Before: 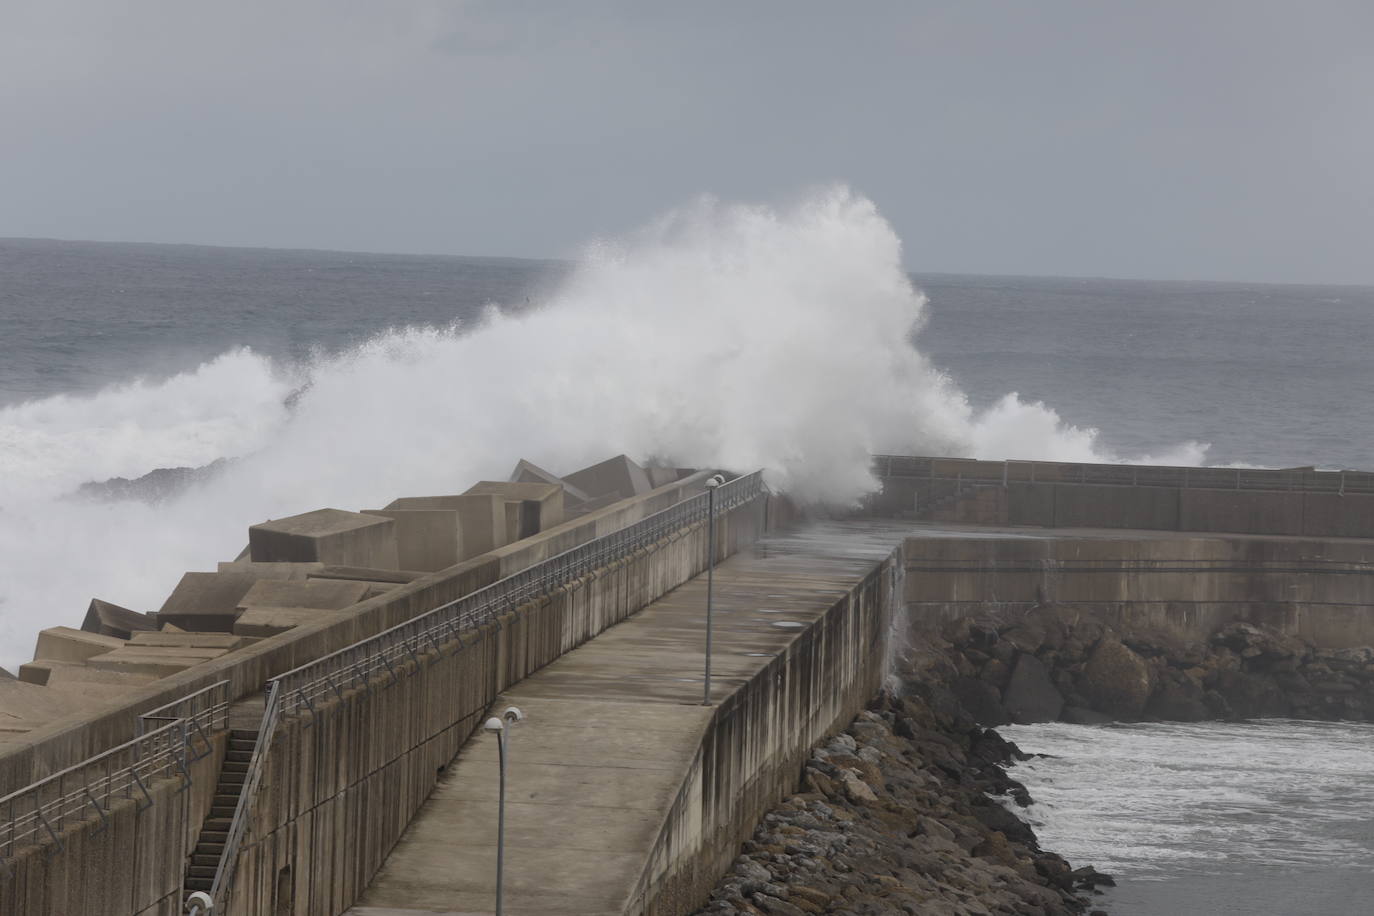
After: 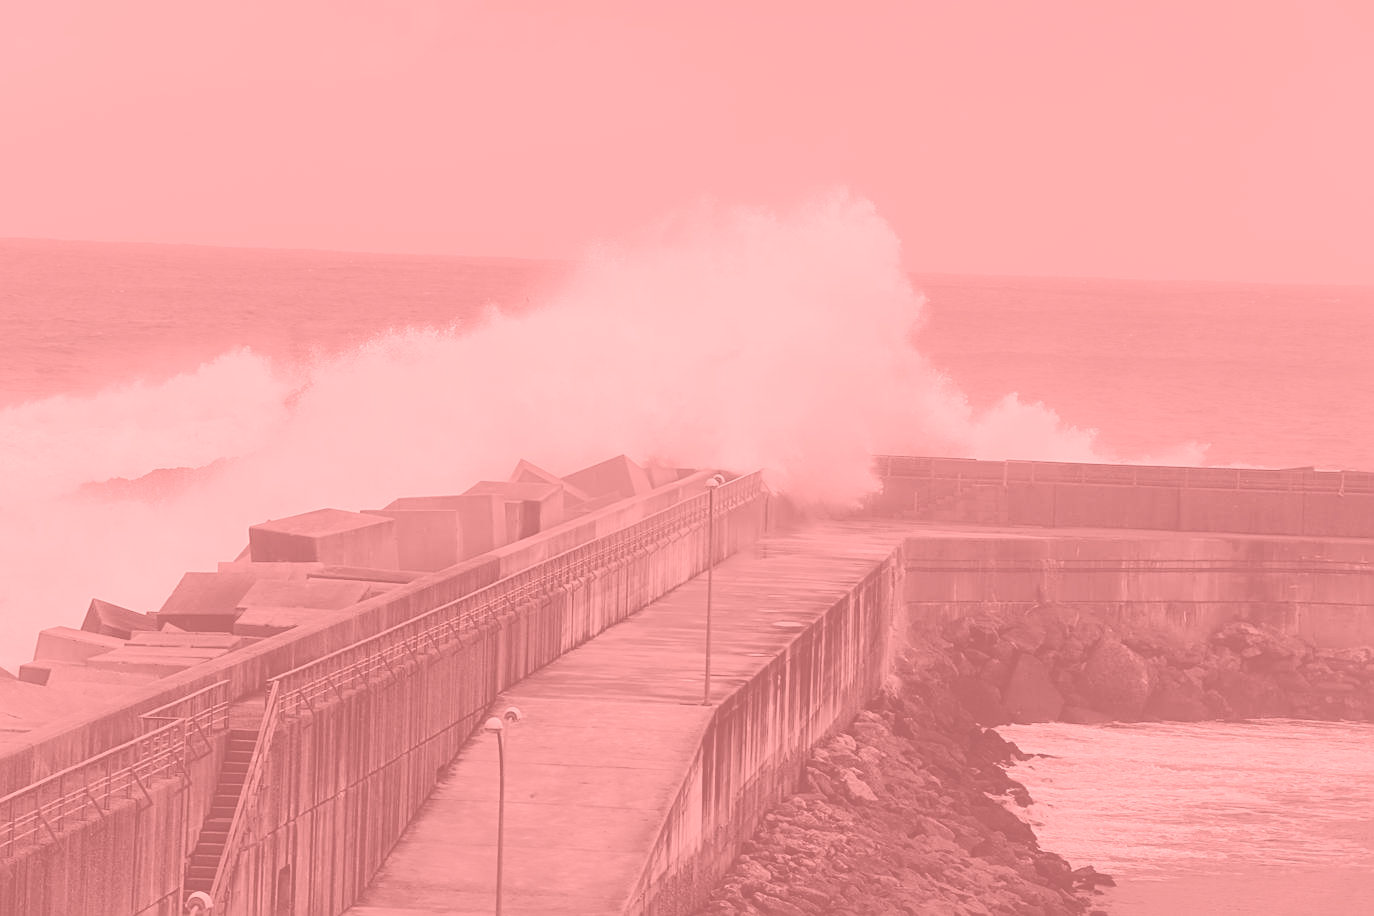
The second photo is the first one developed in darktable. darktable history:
exposure: black level correction 0.001, exposure 0.5 EV, compensate exposure bias true, compensate highlight preservation false
sharpen: on, module defaults
base curve: curves: ch0 [(0, 0.024) (0.055, 0.065) (0.121, 0.166) (0.236, 0.319) (0.693, 0.726) (1, 1)], preserve colors none
colorize: saturation 51%, source mix 50.67%, lightness 50.67%
